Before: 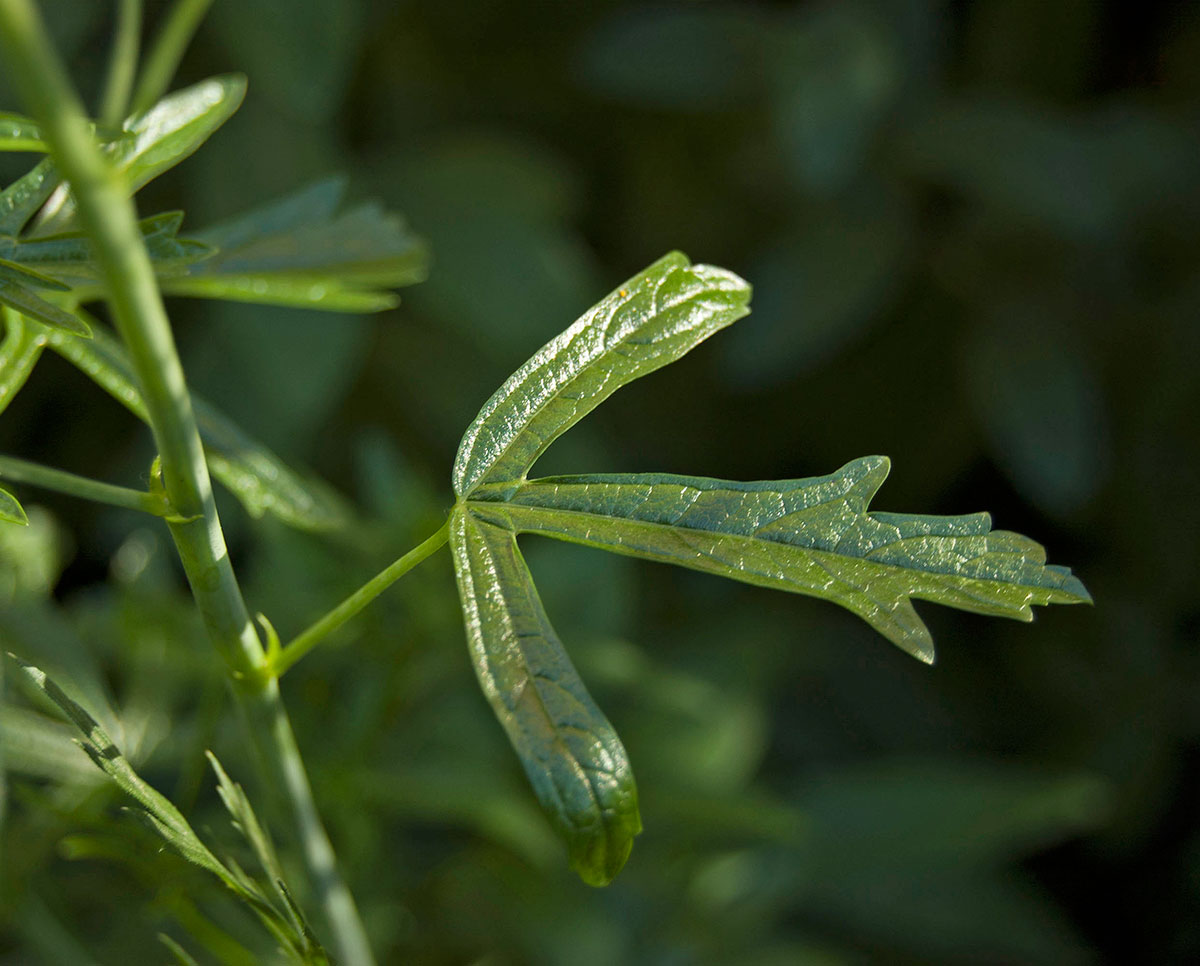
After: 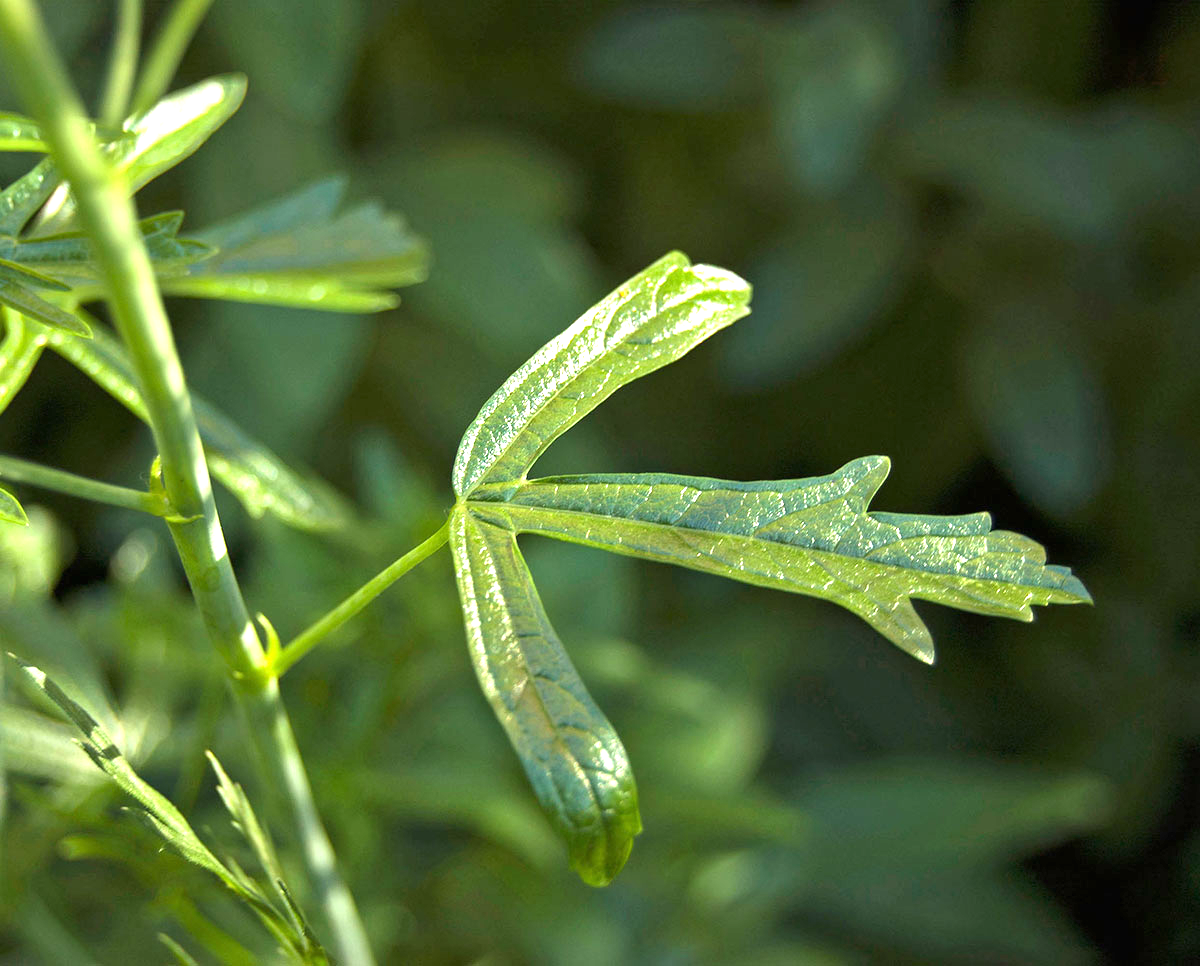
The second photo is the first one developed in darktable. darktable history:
exposure: black level correction 0, exposure 1.332 EV, compensate highlight preservation false
